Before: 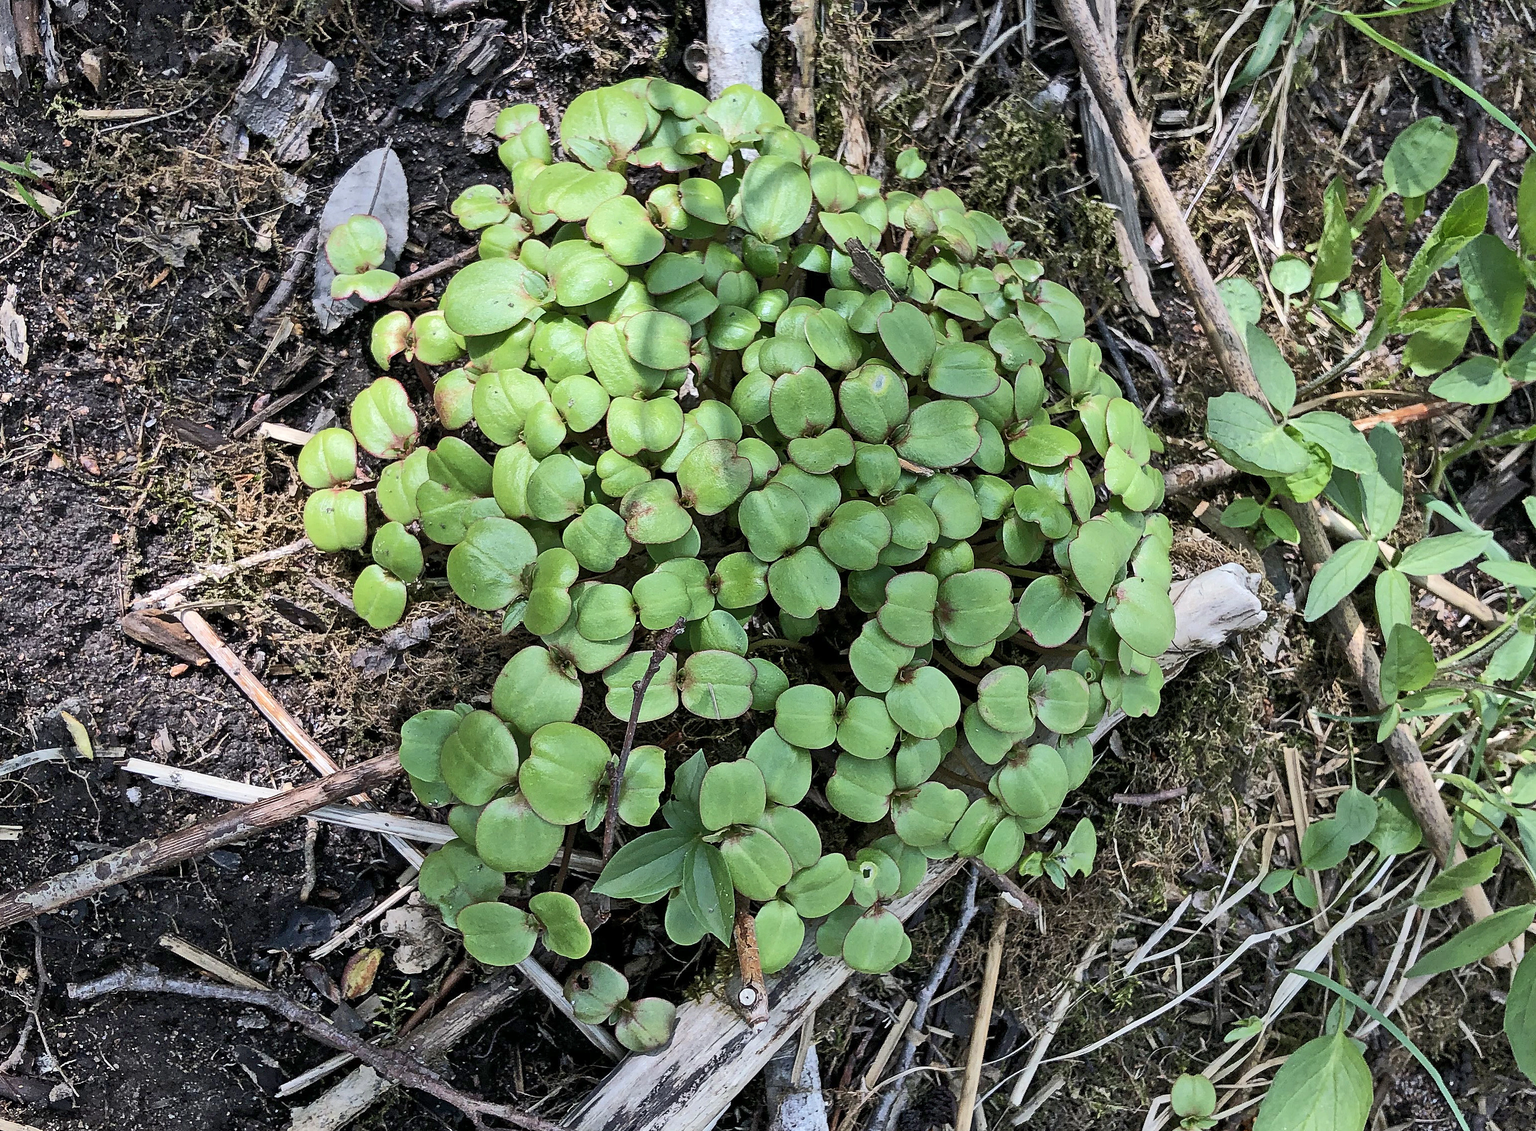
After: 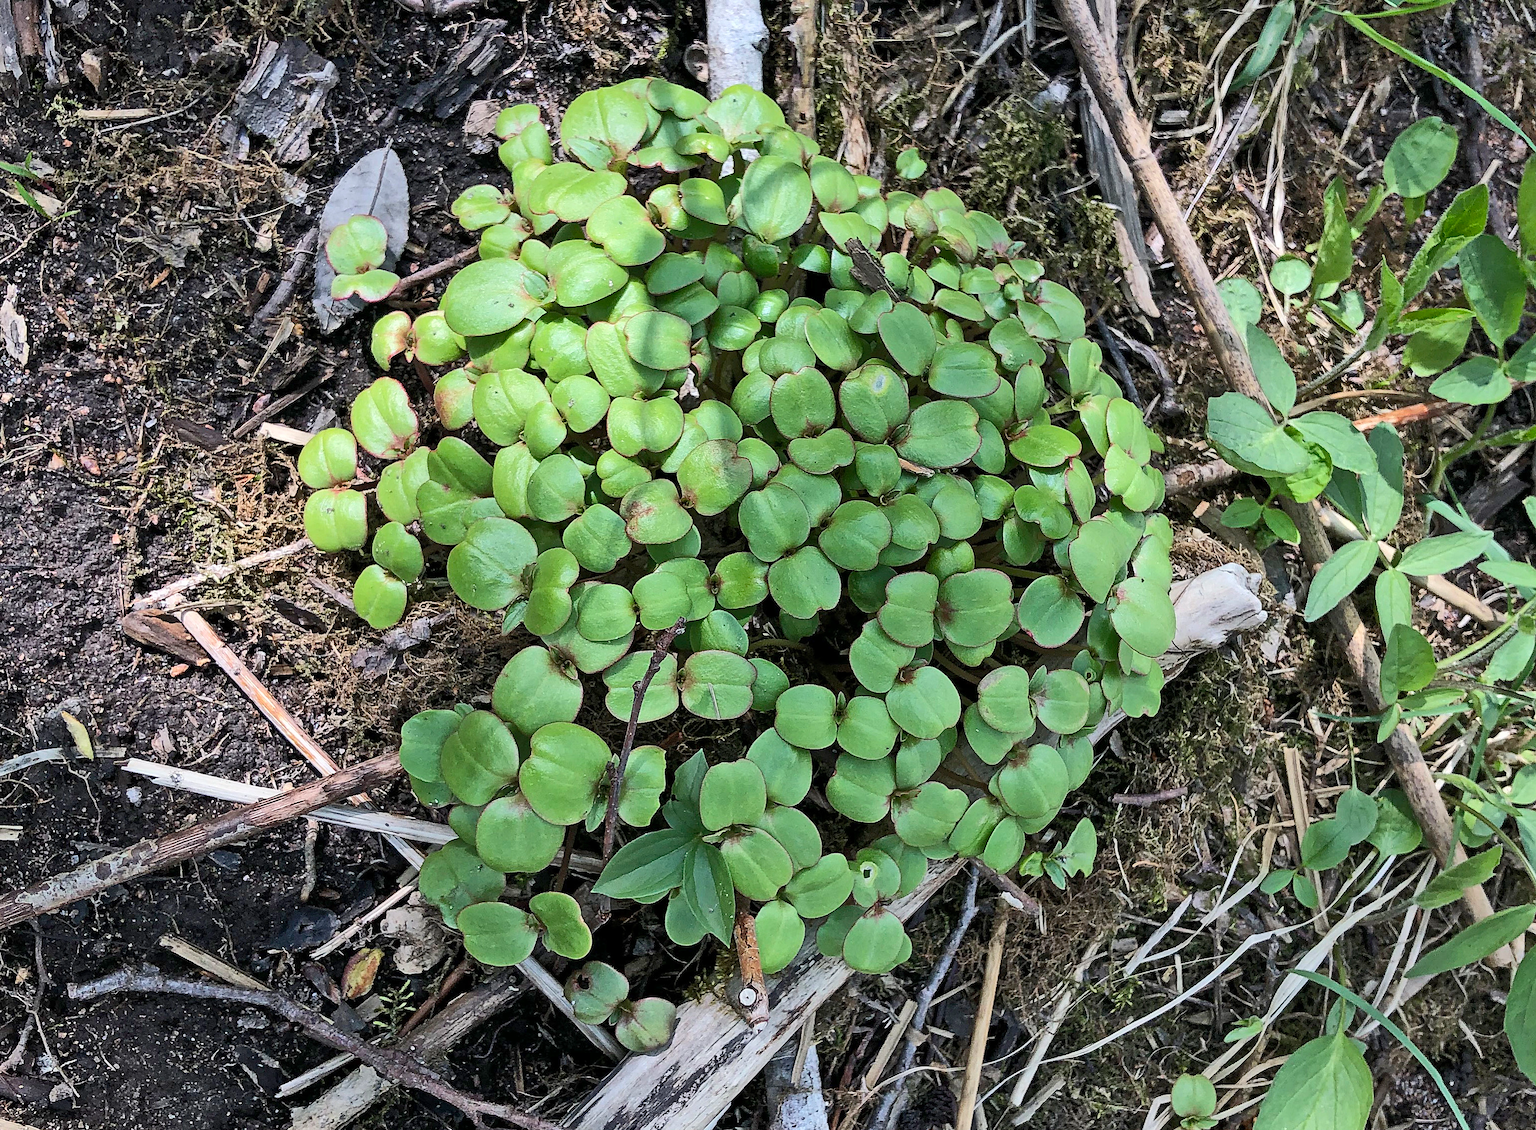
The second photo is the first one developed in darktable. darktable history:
color calibration: illuminant same as pipeline (D50), adaptation XYZ, x 0.345, y 0.358, temperature 5020.96 K
